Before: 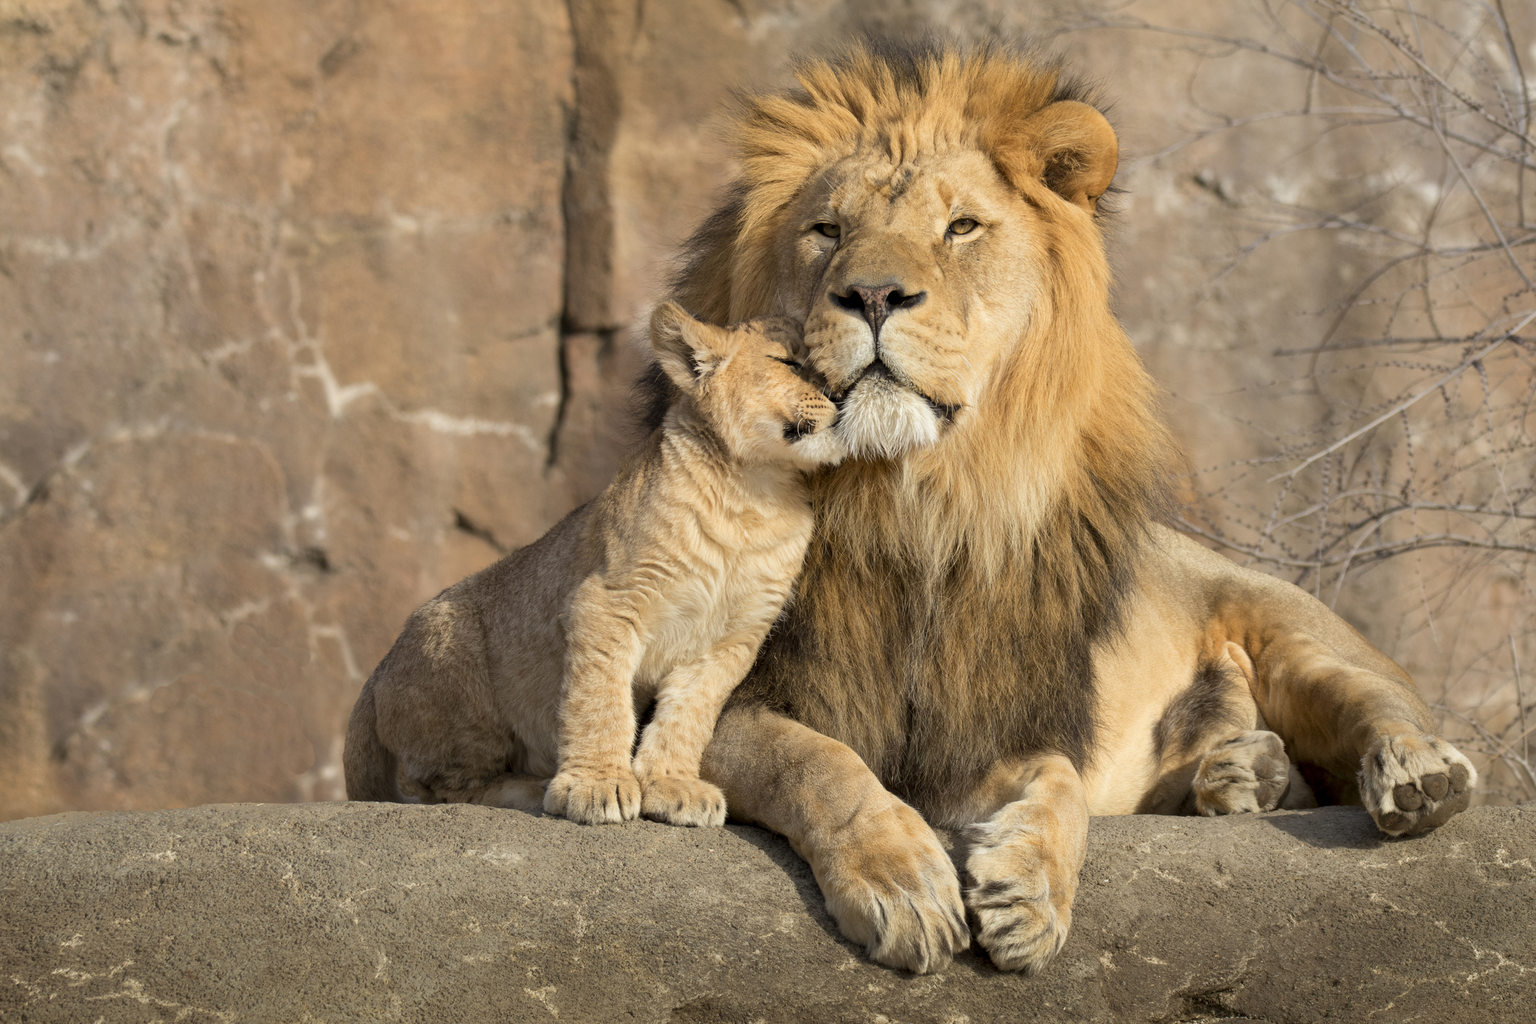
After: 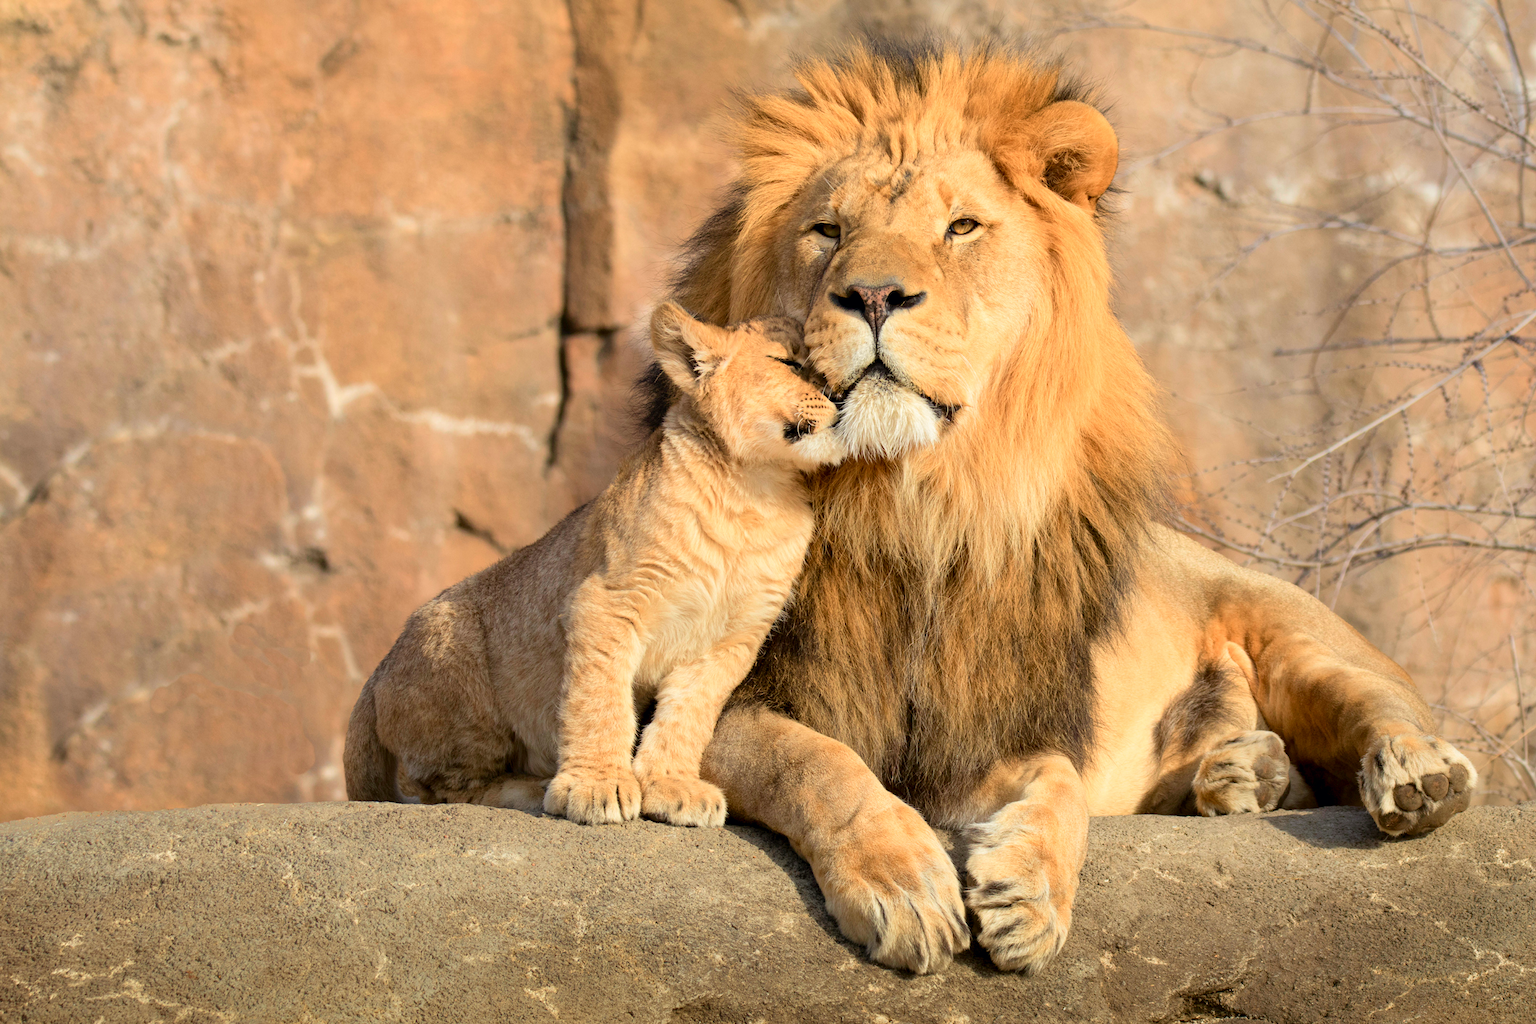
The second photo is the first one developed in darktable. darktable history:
tone curve: curves: ch0 [(0, 0) (0.051, 0.047) (0.102, 0.099) (0.228, 0.262) (0.446, 0.527) (0.695, 0.778) (0.908, 0.946) (1, 1)]; ch1 [(0, 0) (0.339, 0.298) (0.402, 0.363) (0.453, 0.413) (0.485, 0.469) (0.494, 0.493) (0.504, 0.501) (0.525, 0.533) (0.563, 0.591) (0.597, 0.631) (1, 1)]; ch2 [(0, 0) (0.48, 0.48) (0.504, 0.5) (0.539, 0.554) (0.59, 0.628) (0.642, 0.682) (0.824, 0.815) (1, 1)], color space Lab, independent channels, preserve colors none
